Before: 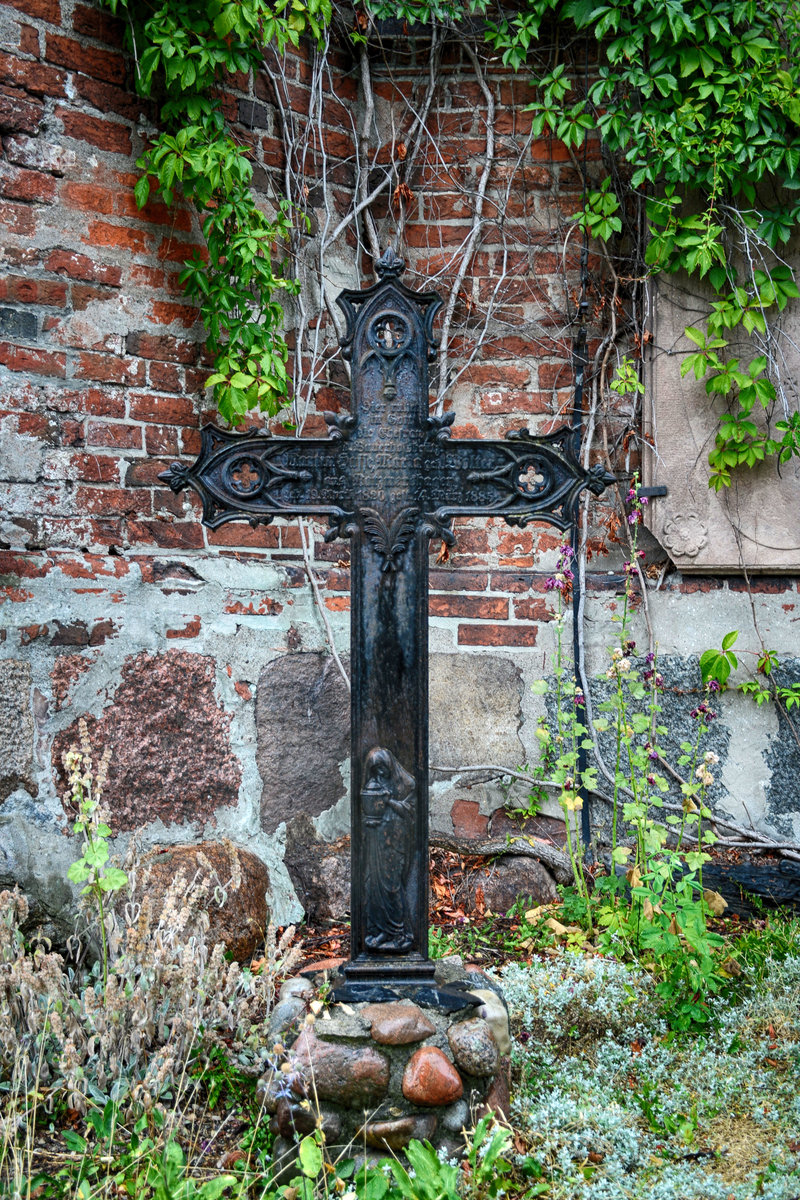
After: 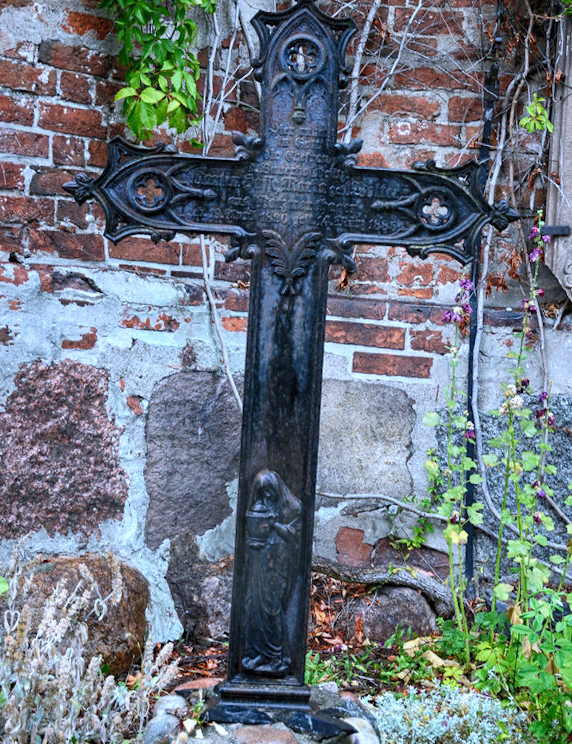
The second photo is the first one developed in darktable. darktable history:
white balance: red 0.948, green 1.02, blue 1.176
crop and rotate: angle -3.37°, left 9.79%, top 20.73%, right 12.42%, bottom 11.82%
